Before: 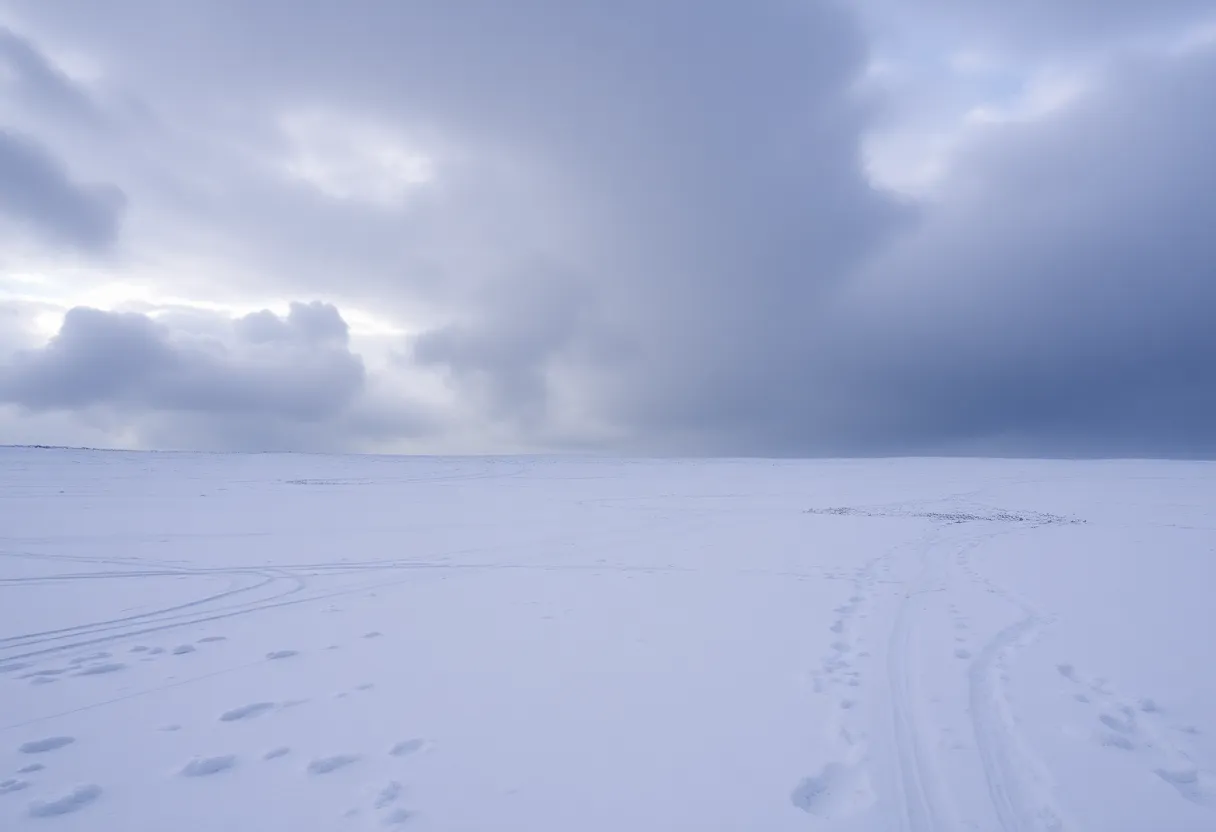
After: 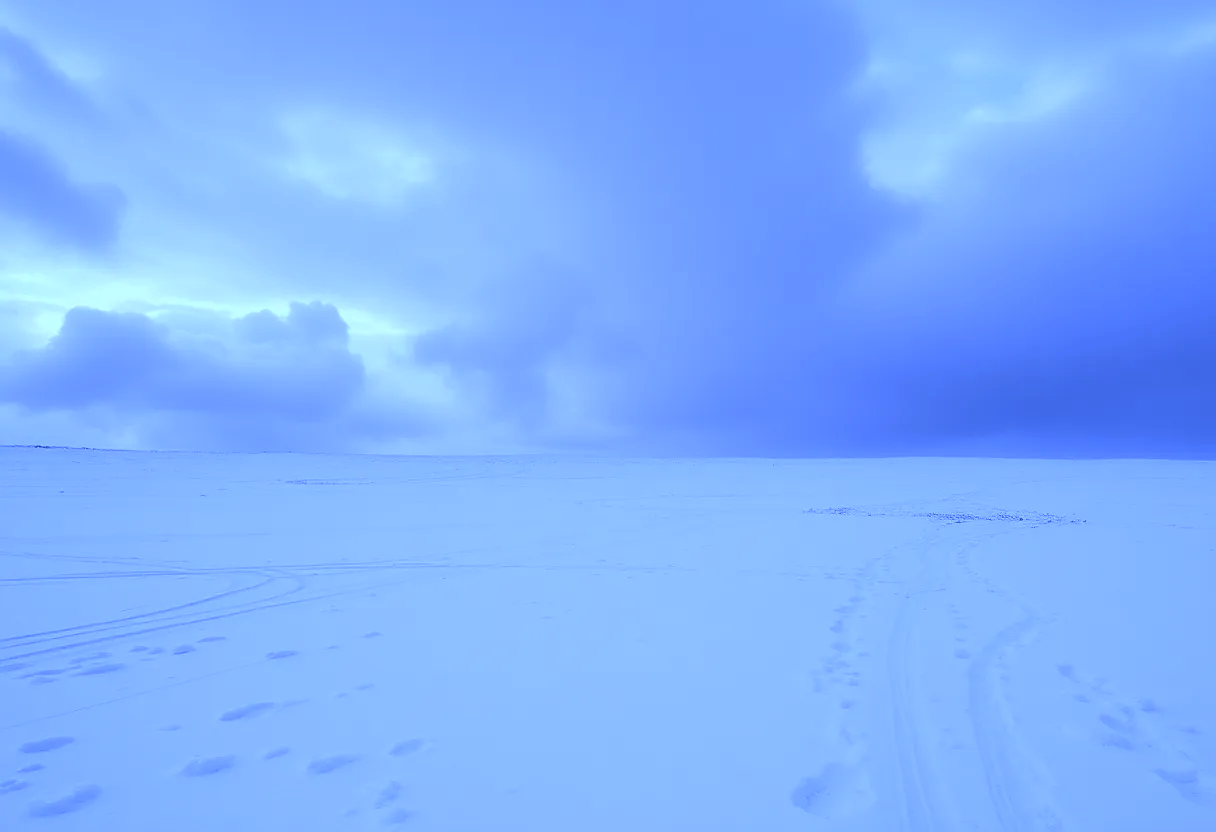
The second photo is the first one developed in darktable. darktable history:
sharpen: radius 1
white balance: red 0.766, blue 1.537
